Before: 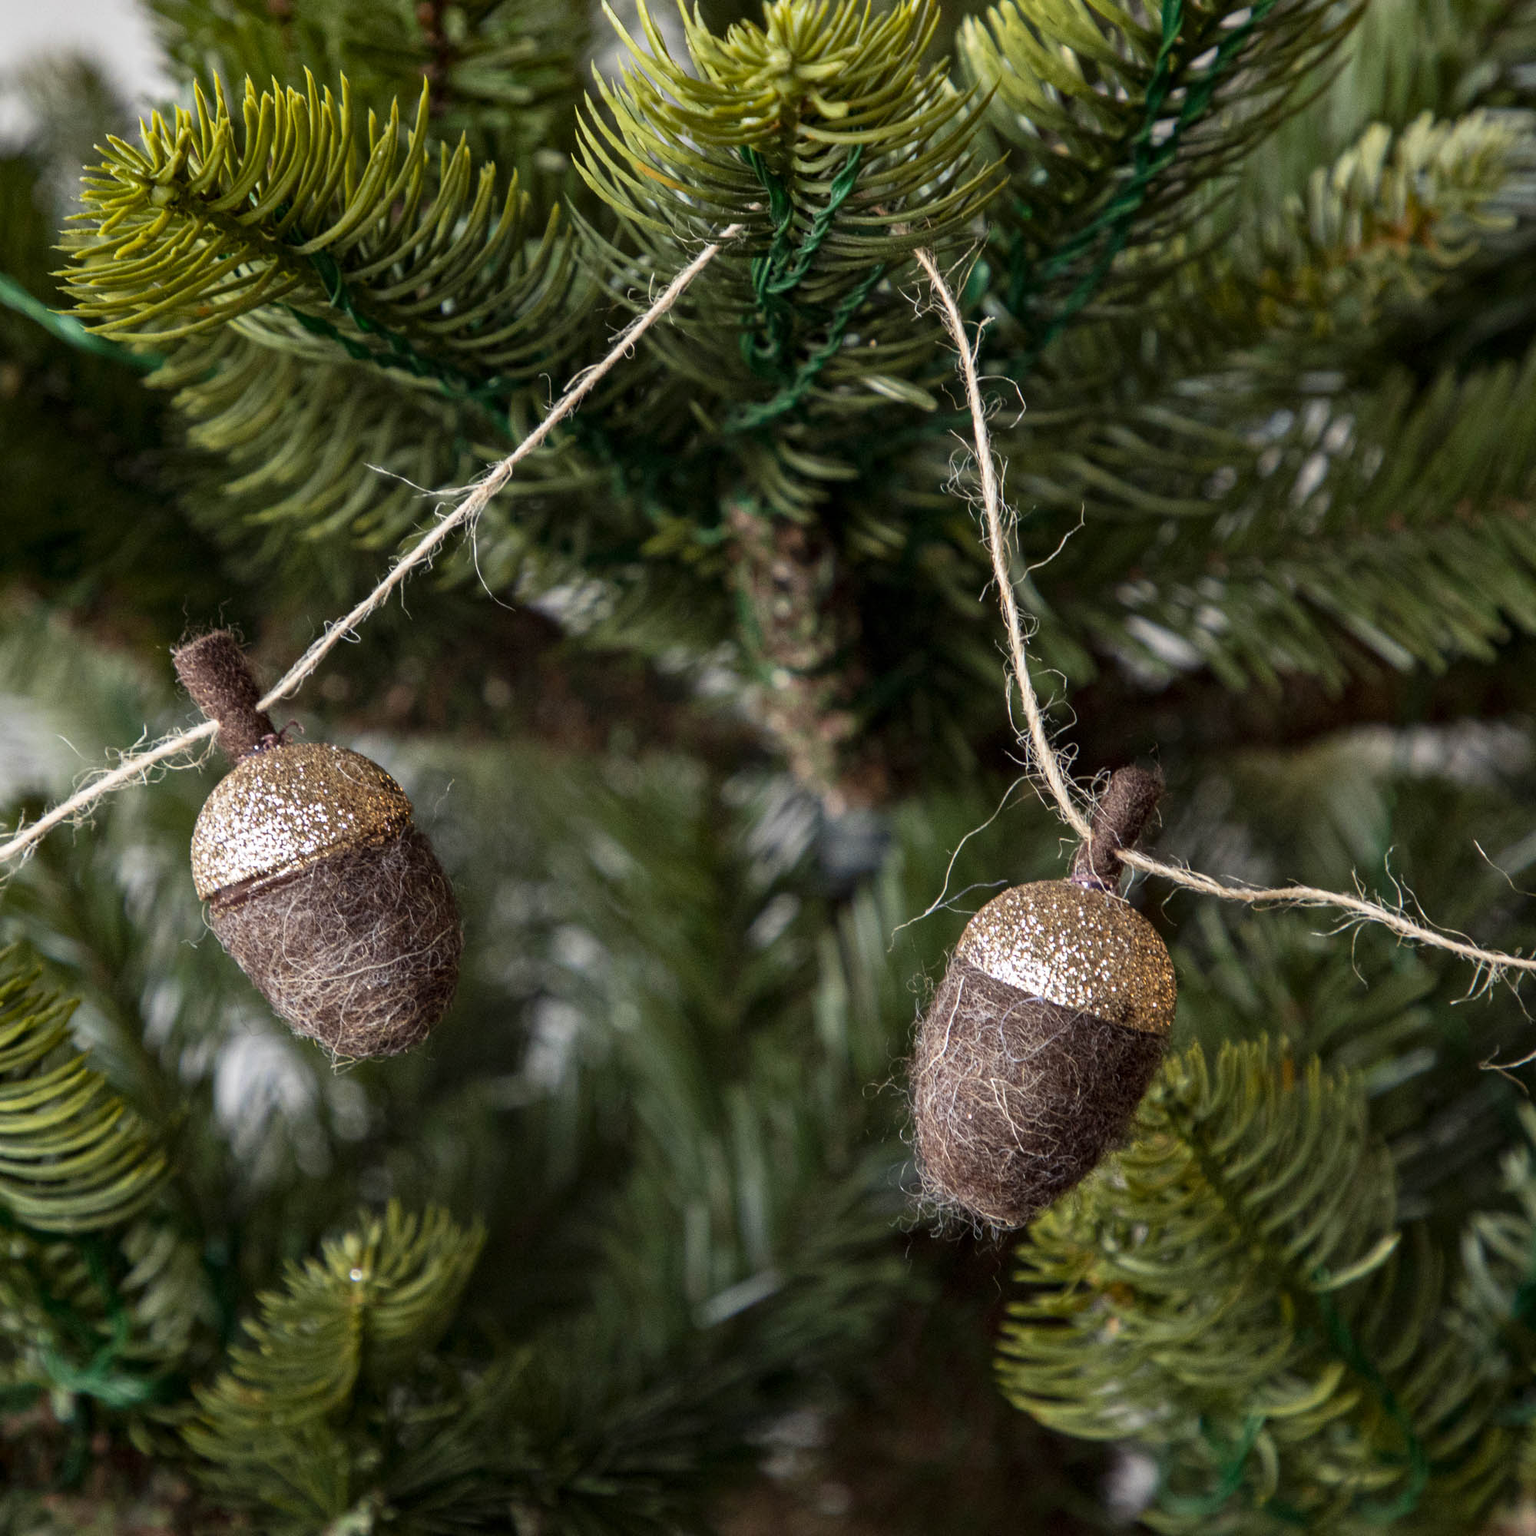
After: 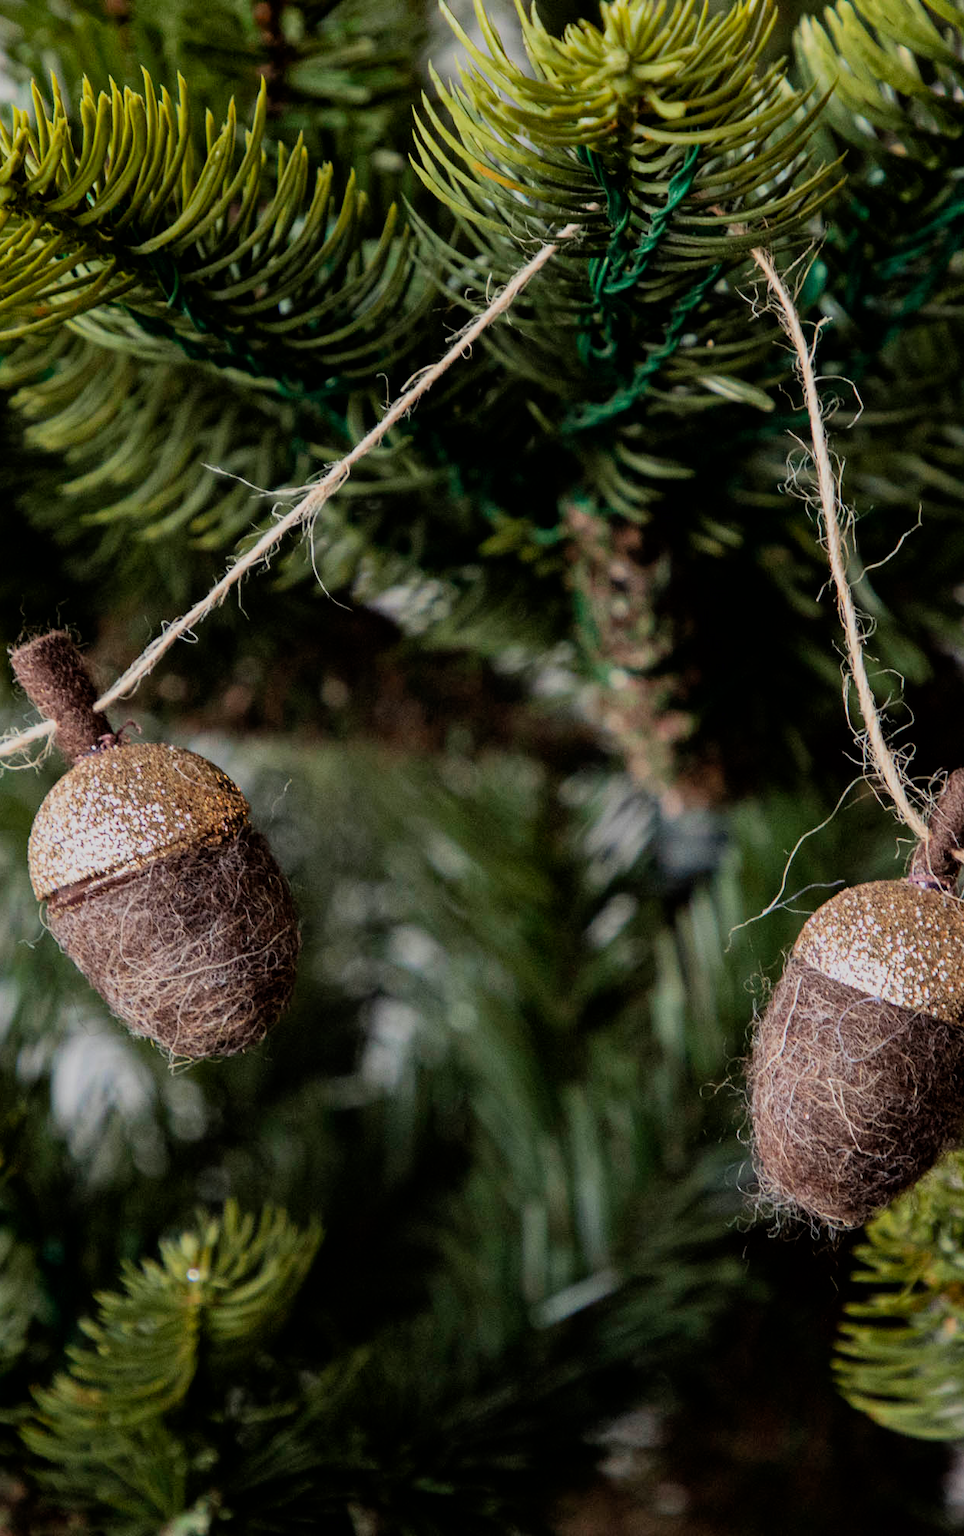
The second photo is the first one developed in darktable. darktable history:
filmic rgb: black relative exposure -7.65 EV, white relative exposure 4.56 EV, hardness 3.61, color science v6 (2022)
crop: left 10.644%, right 26.528%
